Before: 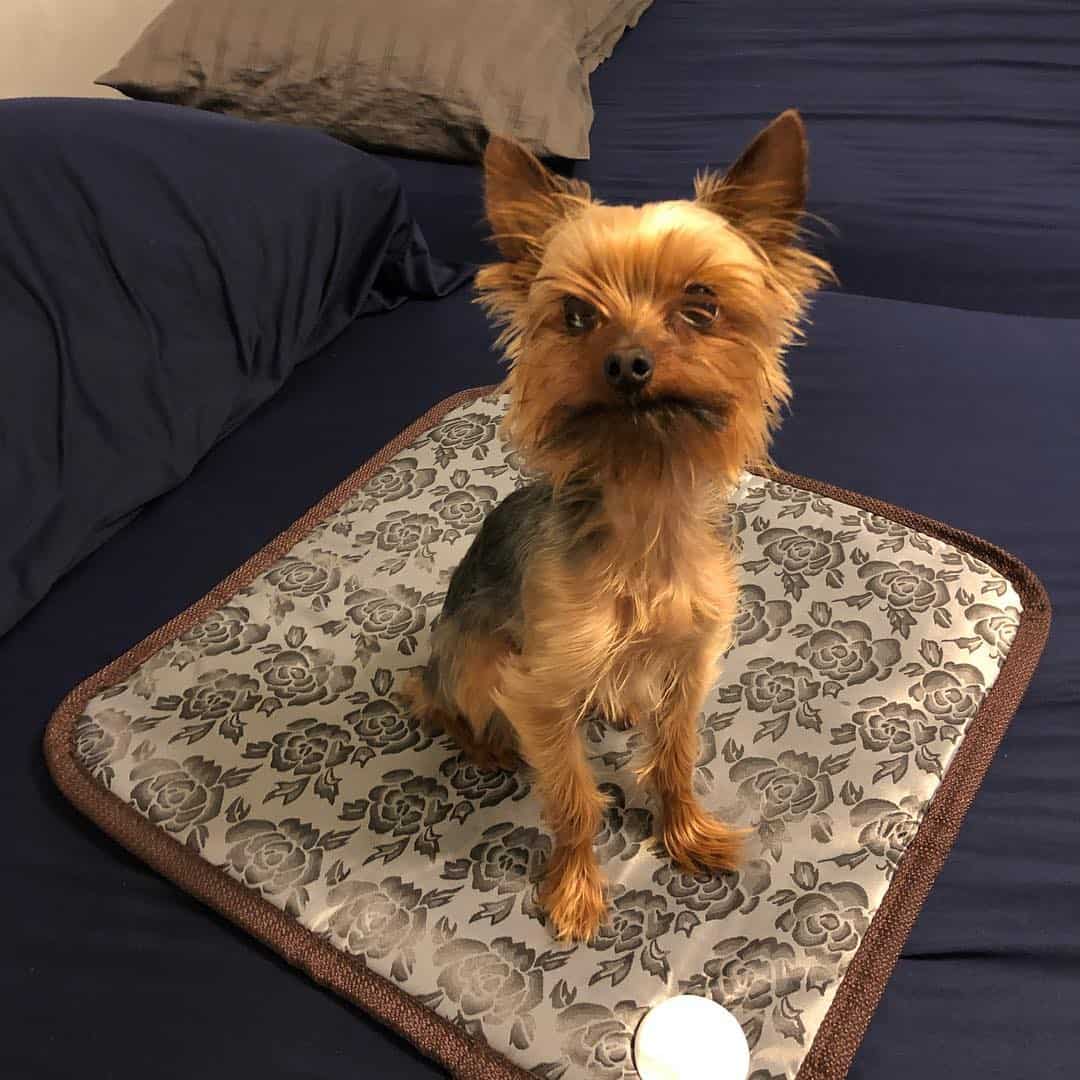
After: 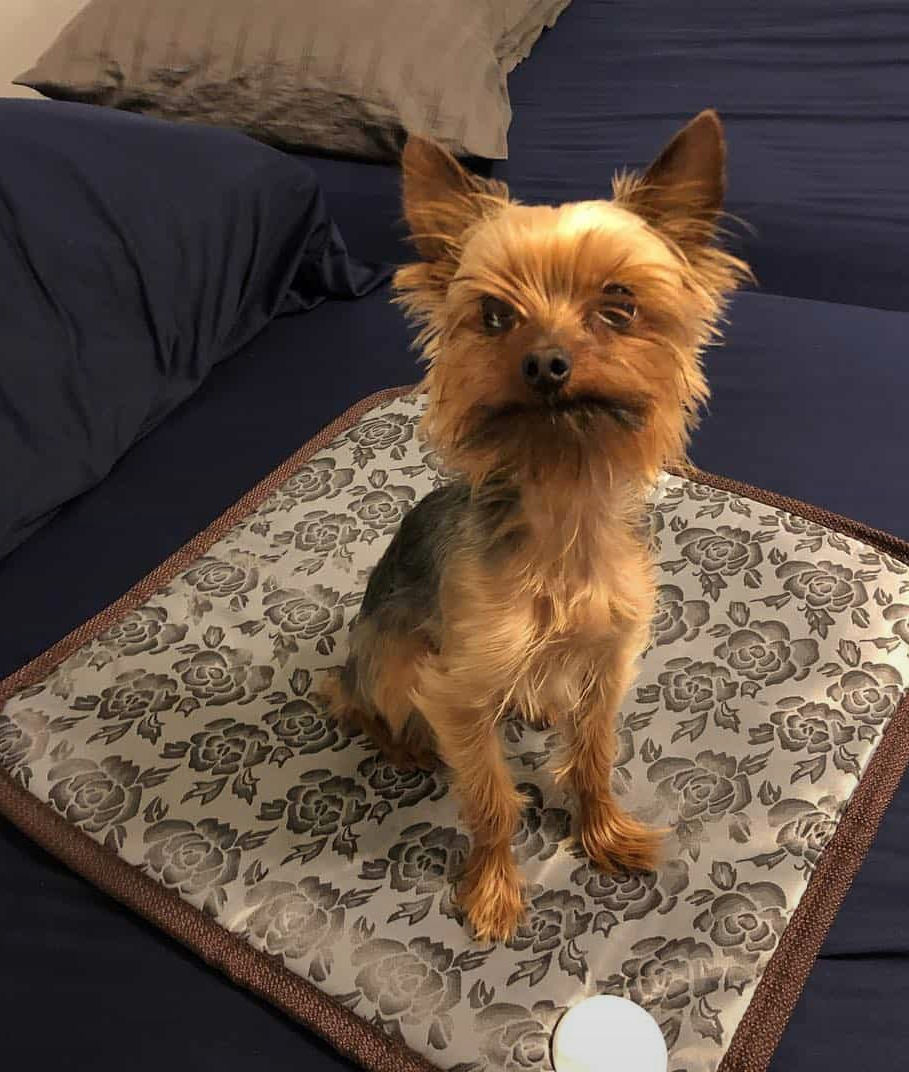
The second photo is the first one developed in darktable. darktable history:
graduated density: rotation -180°, offset 24.95
crop: left 7.598%, right 7.873%
contrast brightness saturation: saturation -0.05
